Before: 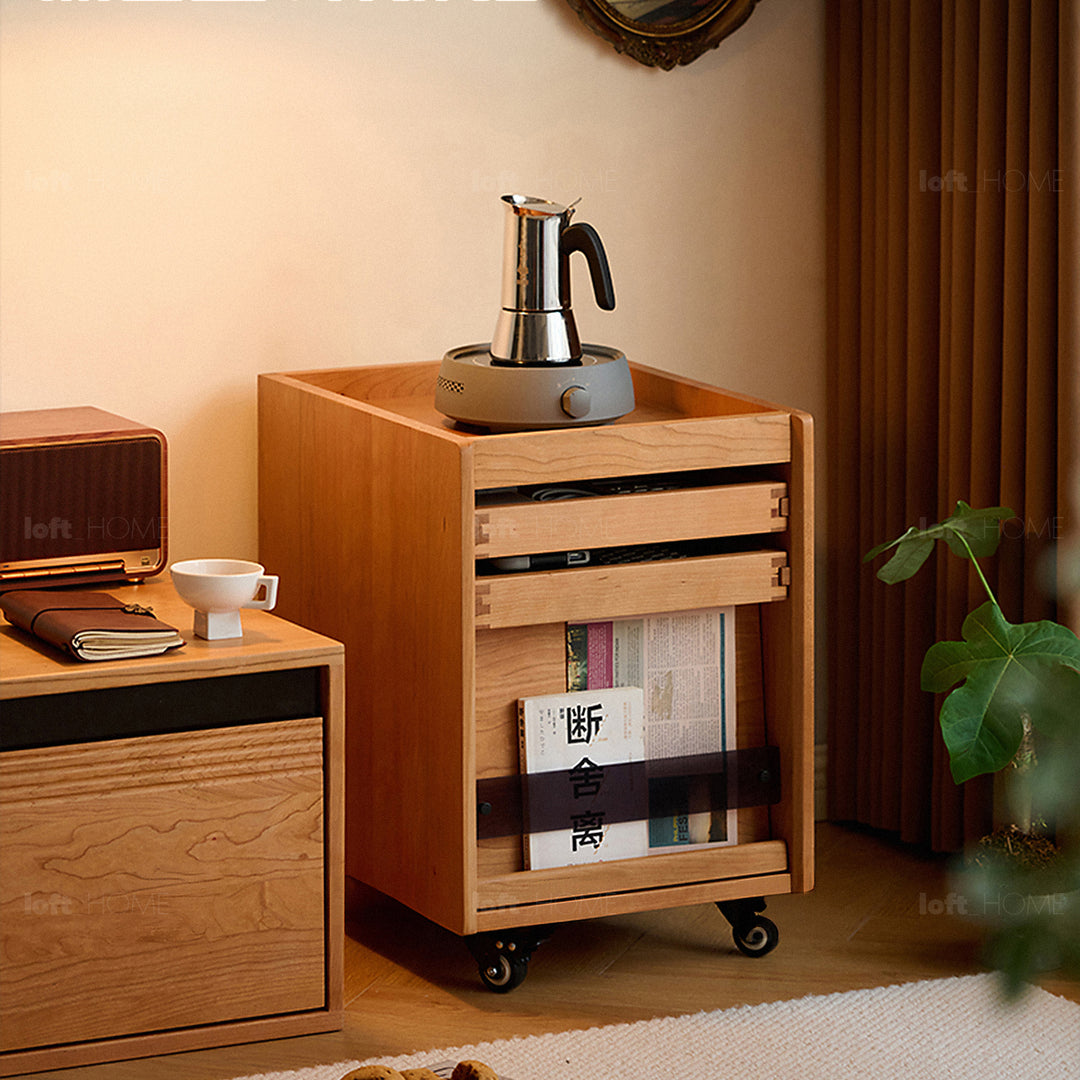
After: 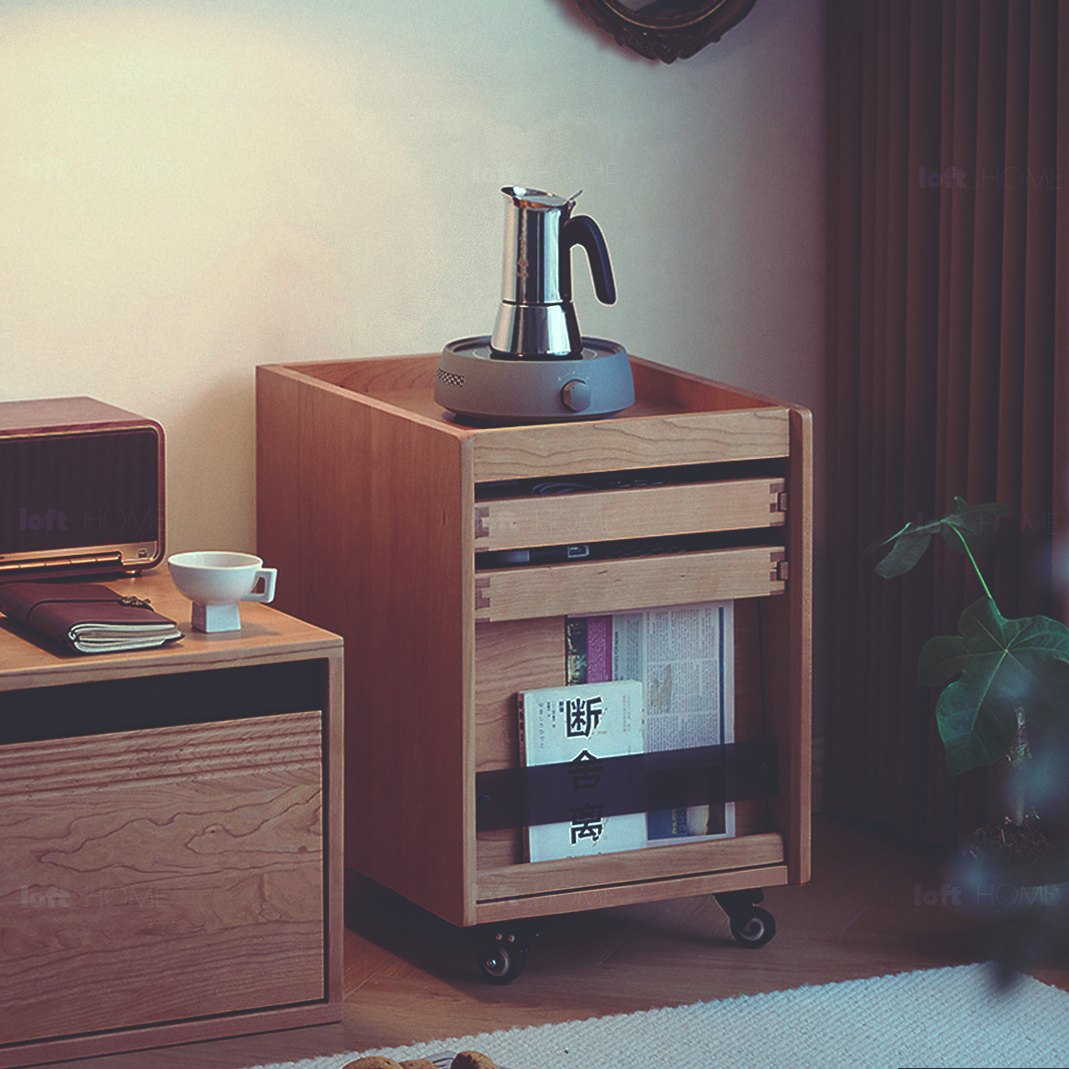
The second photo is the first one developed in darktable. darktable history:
rgb curve: curves: ch0 [(0, 0.186) (0.314, 0.284) (0.576, 0.466) (0.805, 0.691) (0.936, 0.886)]; ch1 [(0, 0.186) (0.314, 0.284) (0.581, 0.534) (0.771, 0.746) (0.936, 0.958)]; ch2 [(0, 0.216) (0.275, 0.39) (1, 1)], mode RGB, independent channels, compensate middle gray true, preserve colors none
rotate and perspective: rotation 0.174°, lens shift (vertical) 0.013, lens shift (horizontal) 0.019, shear 0.001, automatic cropping original format, crop left 0.007, crop right 0.991, crop top 0.016, crop bottom 0.997
